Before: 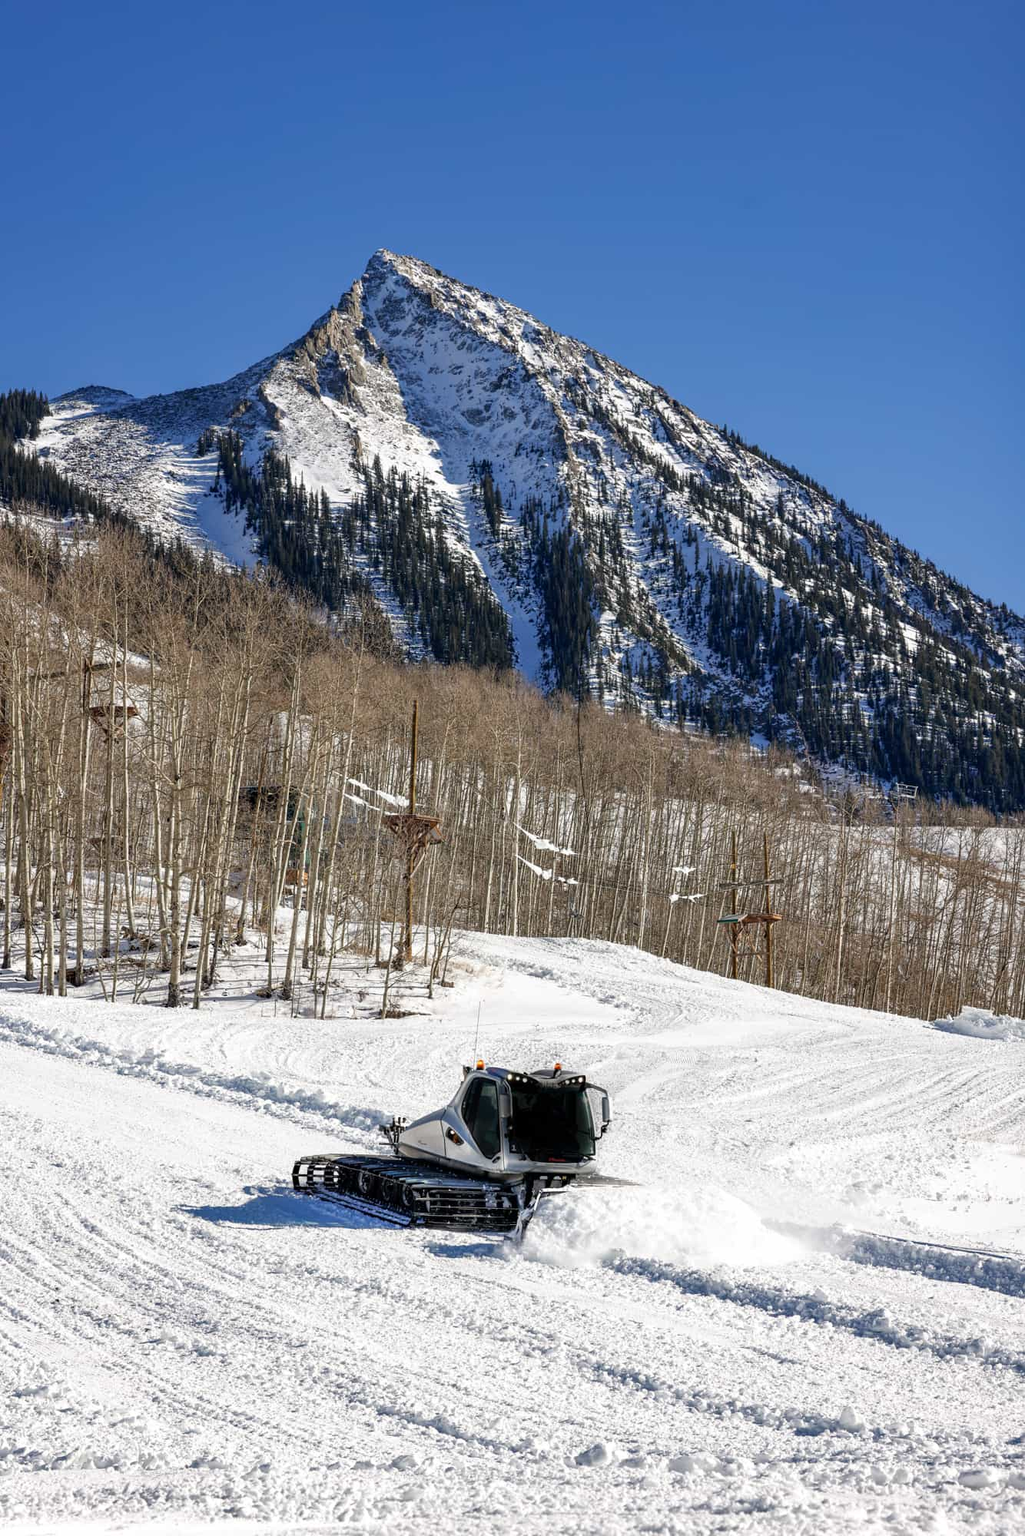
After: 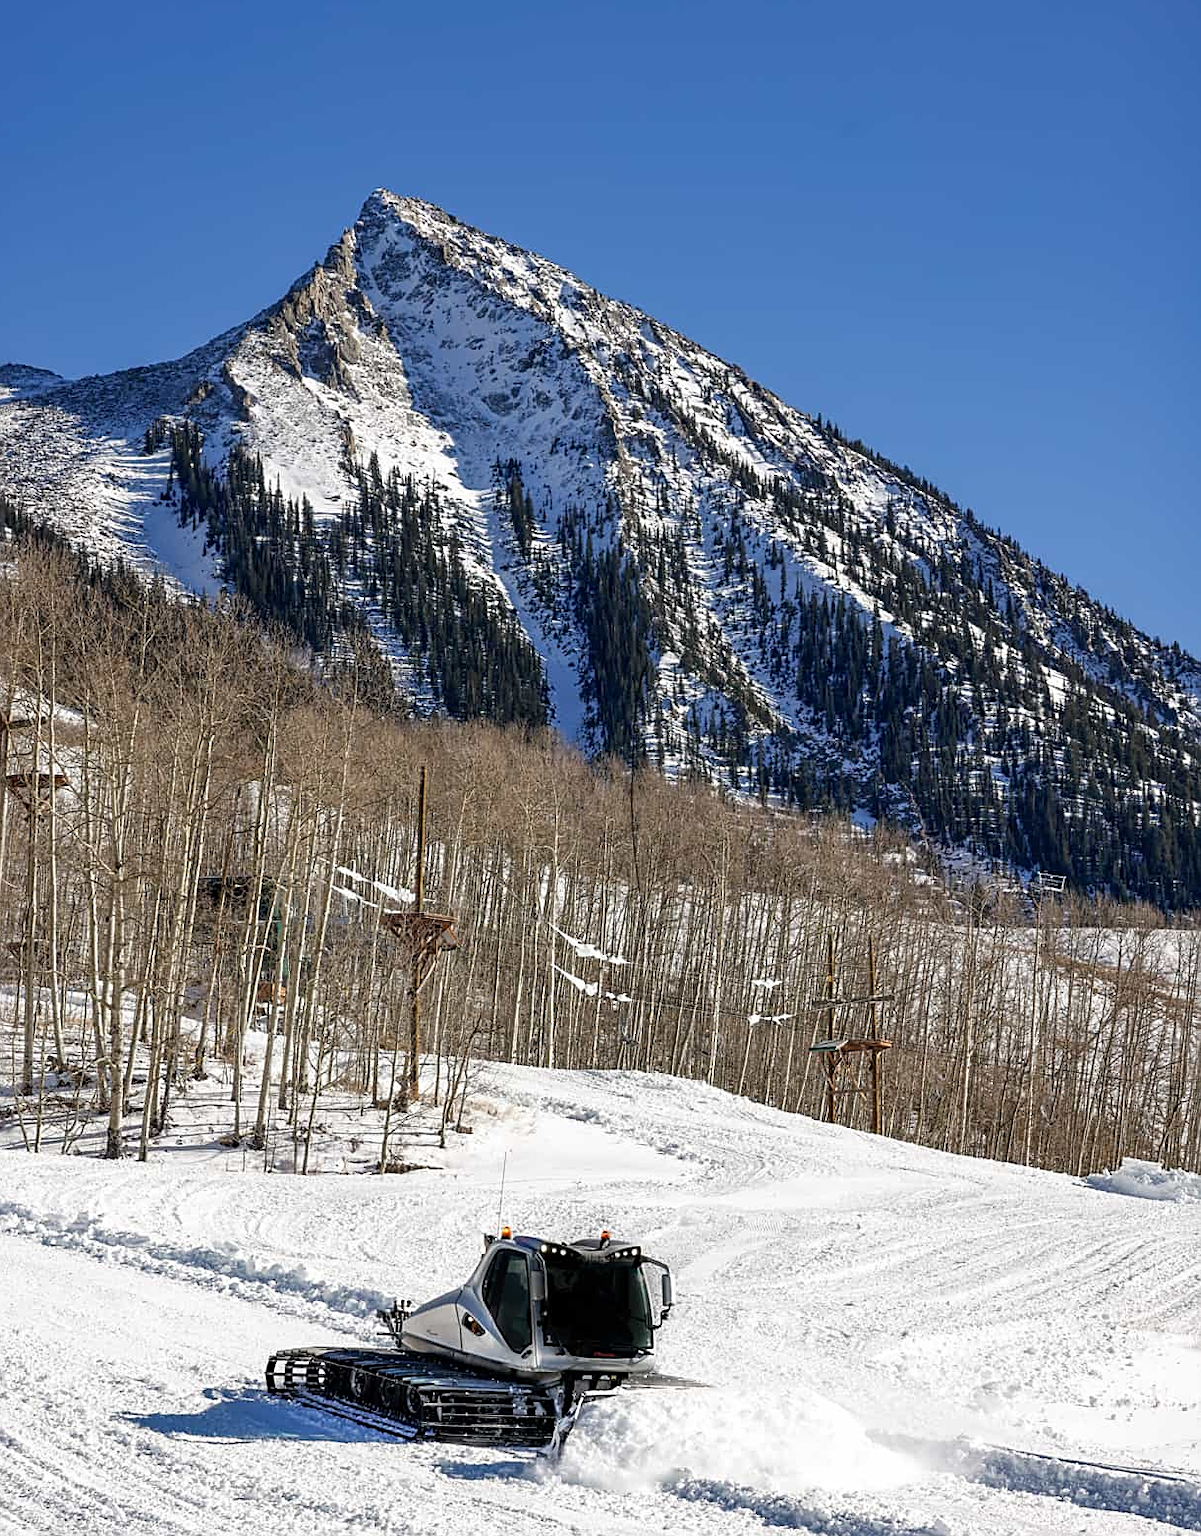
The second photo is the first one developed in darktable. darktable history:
crop: left 8.268%, top 6.615%, bottom 15.226%
sharpen: on, module defaults
